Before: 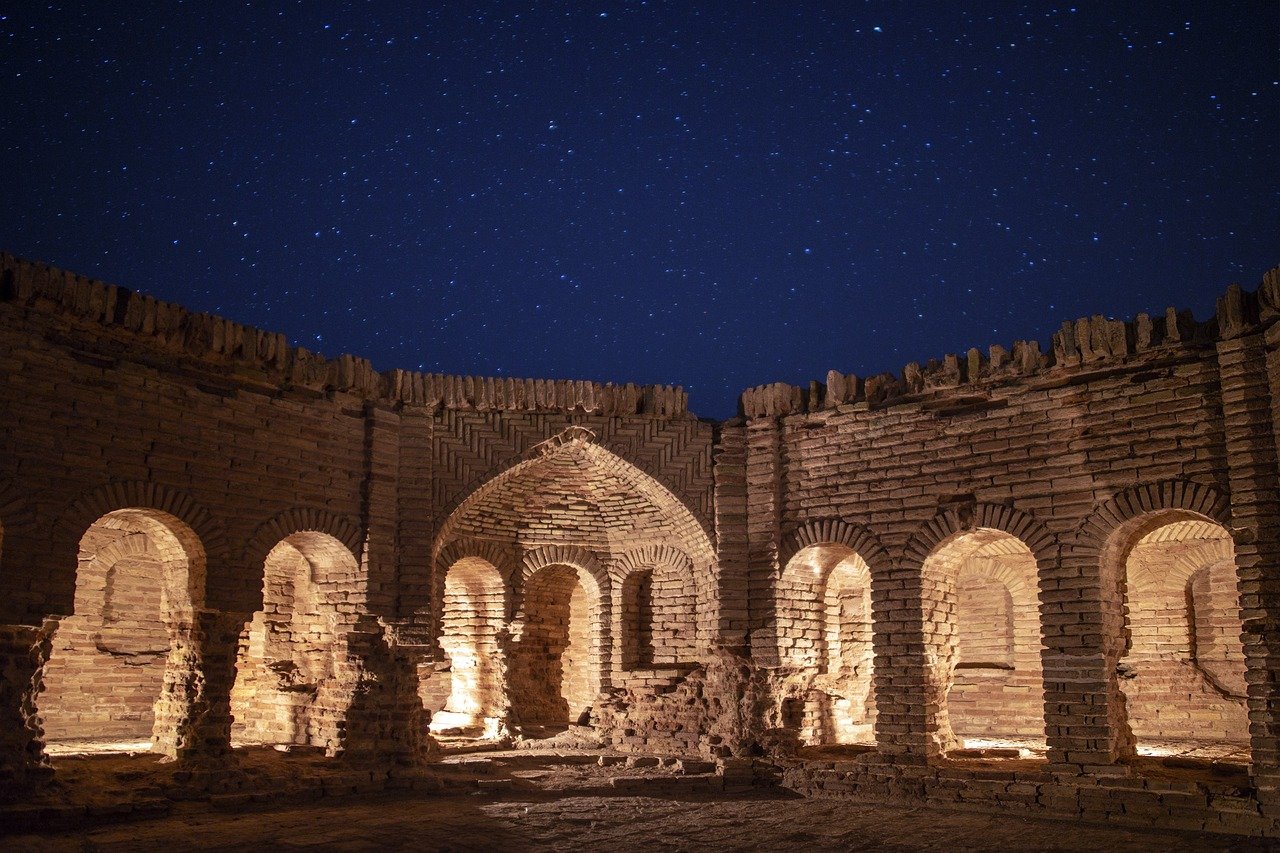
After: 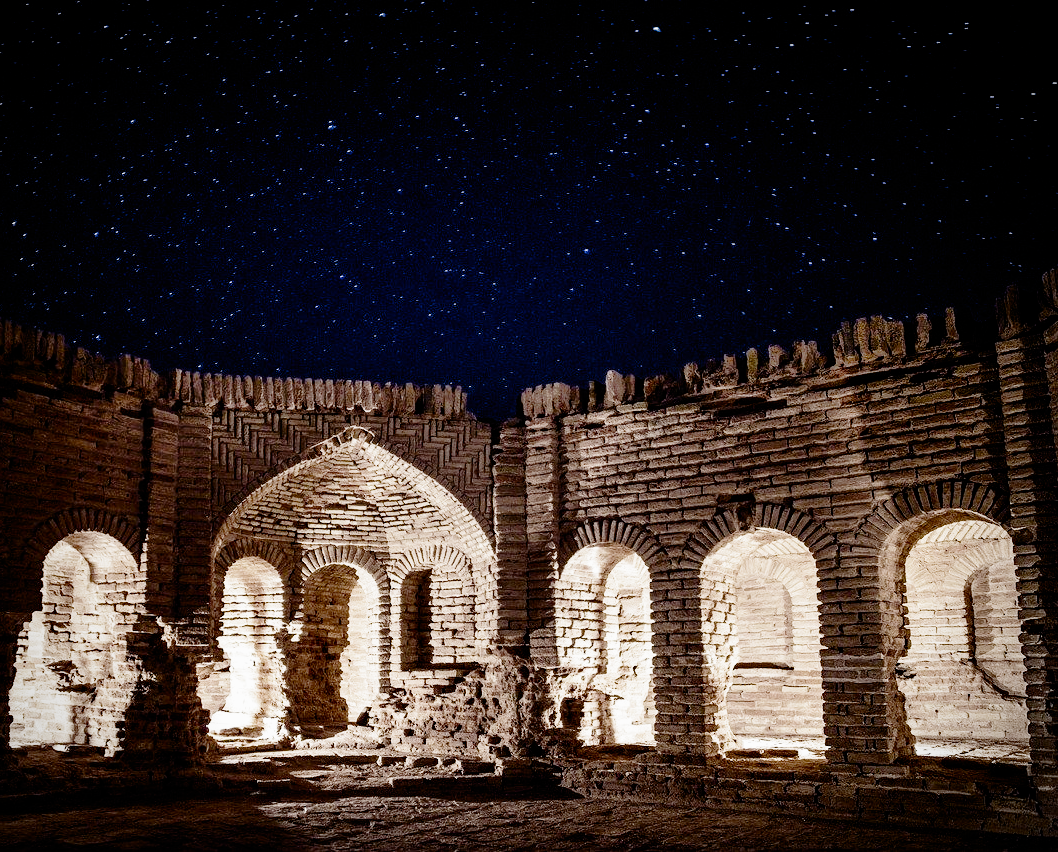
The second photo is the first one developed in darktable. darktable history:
exposure: black level correction 0, exposure 1.001 EV, compensate highlight preservation false
vignetting: fall-off radius 60.72%
crop: left 17.333%, bottom 0.043%
contrast brightness saturation: contrast 0.276
filmic rgb: black relative exposure -5.14 EV, white relative exposure 3.96 EV, hardness 2.89, contrast 1.3, highlights saturation mix -29.69%, preserve chrominance no, color science v5 (2021)
color balance rgb: shadows lift › luminance -21.401%, shadows lift › chroma 6.655%, shadows lift › hue 269.87°, power › hue 74.65°, global offset › luminance -0.286%, global offset › hue 262.59°, perceptual saturation grading › global saturation 20%, perceptual saturation grading › highlights -24.855%, perceptual saturation grading › shadows 24.318%
shadows and highlights: on, module defaults
